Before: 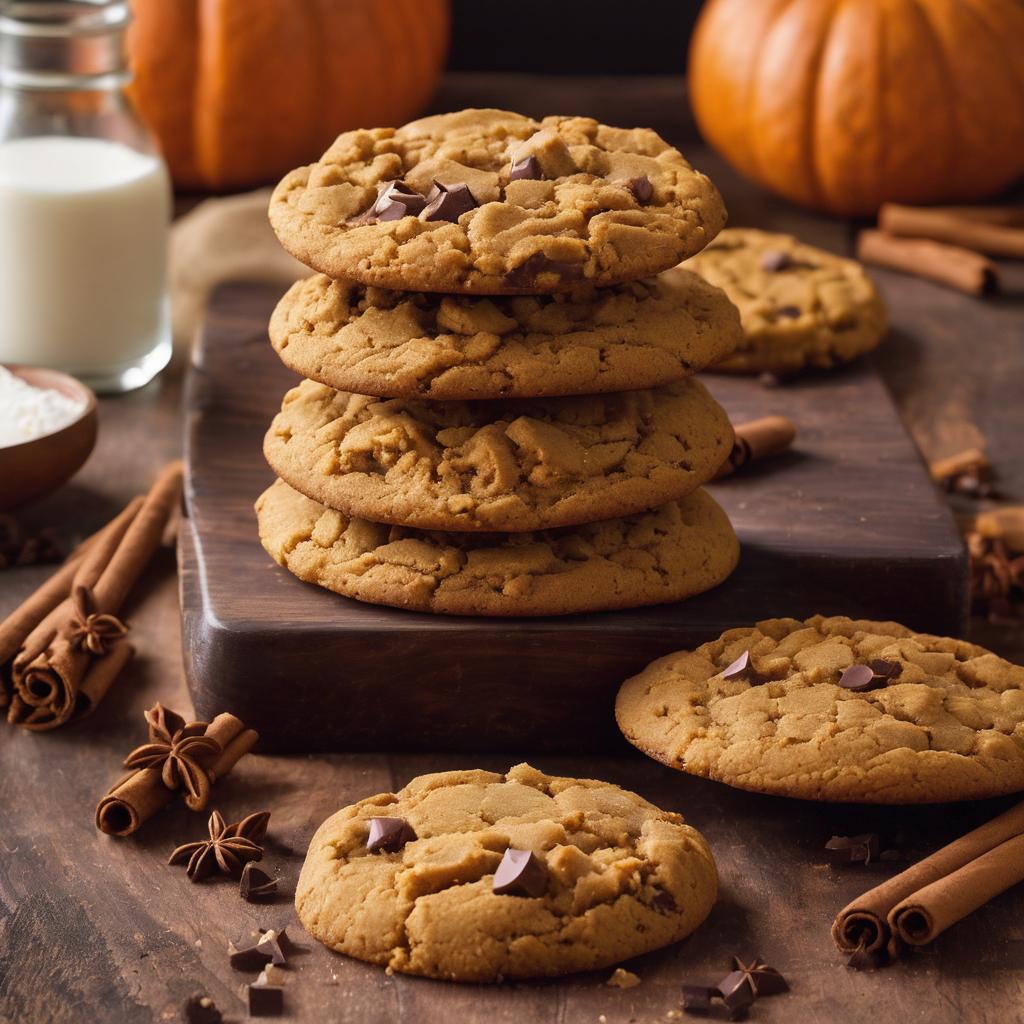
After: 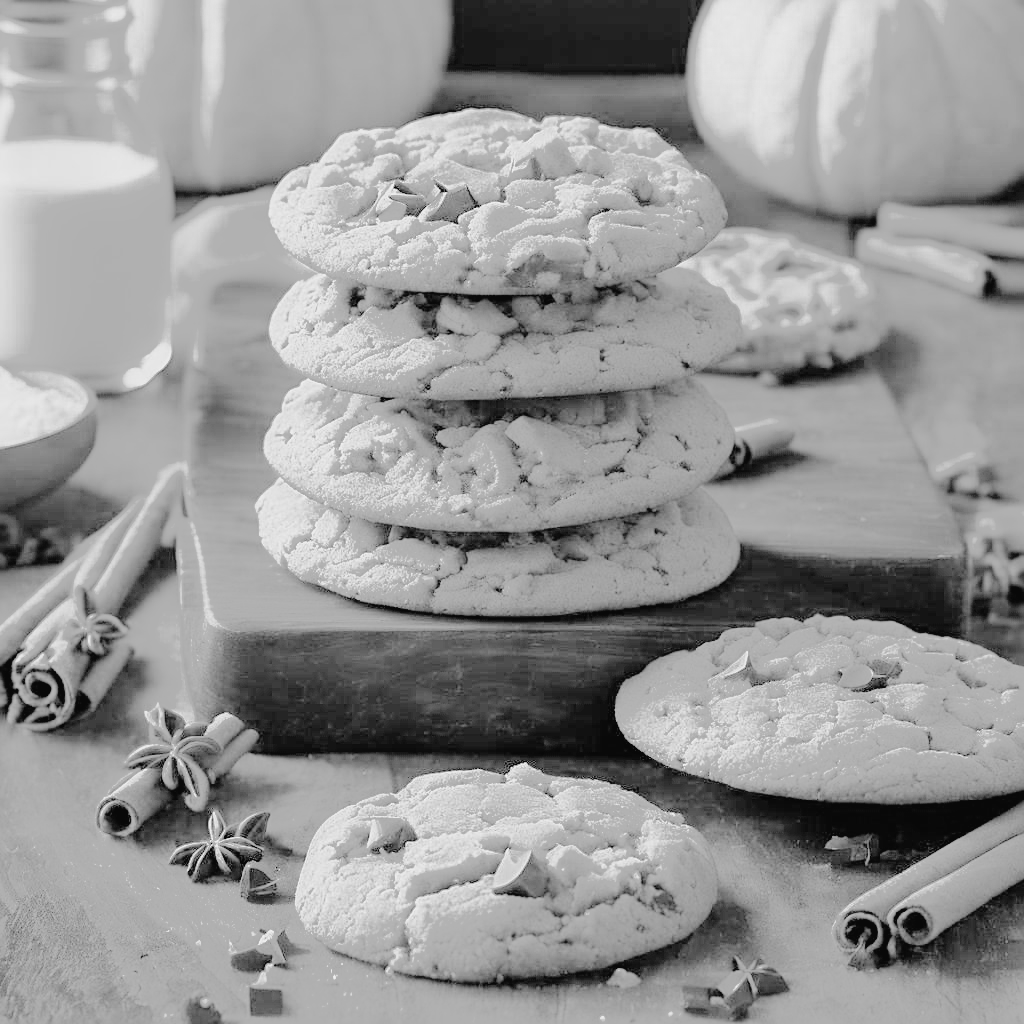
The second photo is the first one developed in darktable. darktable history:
monochrome: on, module defaults
tone curve: curves: ch0 [(0, 0.021) (0.049, 0.044) (0.152, 0.14) (0.328, 0.377) (0.473, 0.543) (0.663, 0.734) (0.84, 0.899) (1, 0.969)]; ch1 [(0, 0) (0.302, 0.331) (0.427, 0.433) (0.472, 0.47) (0.502, 0.503) (0.527, 0.524) (0.564, 0.591) (0.602, 0.632) (0.677, 0.701) (0.859, 0.885) (1, 1)]; ch2 [(0, 0) (0.33, 0.301) (0.447, 0.44) (0.487, 0.496) (0.502, 0.516) (0.535, 0.563) (0.565, 0.6) (0.618, 0.629) (1, 1)], color space Lab, independent channels, preserve colors none
sharpen: on, module defaults
filmic rgb: black relative exposure -7.15 EV, white relative exposure 5.36 EV, hardness 3.02, color science v6 (2022)
color balance rgb: perceptual saturation grading › global saturation 35%, perceptual saturation grading › highlights -25%, perceptual saturation grading › shadows 50%
white balance: red 4.26, blue 1.802
